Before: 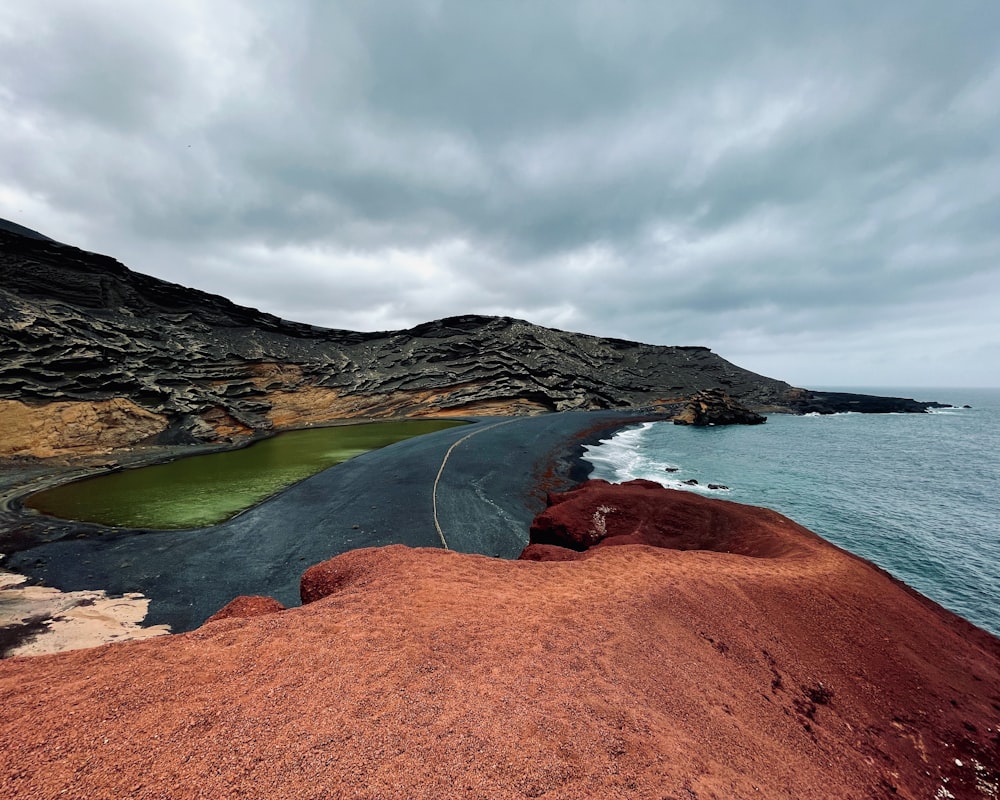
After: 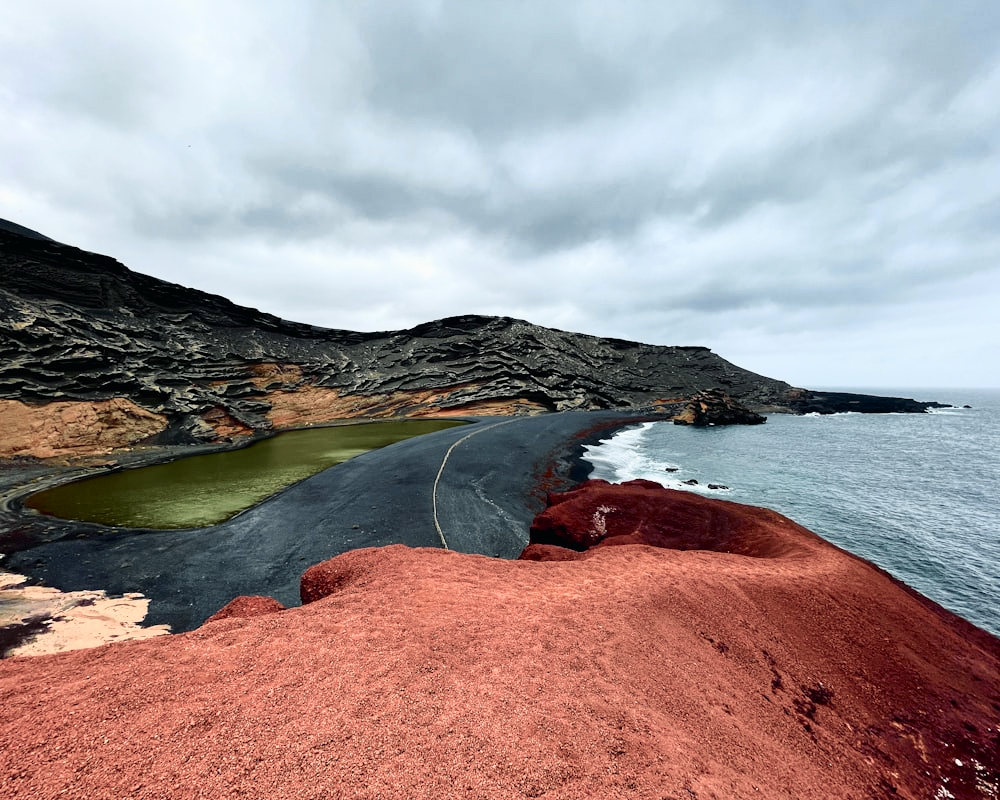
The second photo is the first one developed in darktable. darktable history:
tone curve: curves: ch0 [(0, 0) (0.105, 0.068) (0.195, 0.162) (0.283, 0.283) (0.384, 0.404) (0.485, 0.531) (0.638, 0.681) (0.795, 0.879) (1, 0.977)]; ch1 [(0, 0) (0.161, 0.092) (0.35, 0.33) (0.379, 0.401) (0.456, 0.469) (0.504, 0.5) (0.512, 0.514) (0.58, 0.597) (0.635, 0.646) (1, 1)]; ch2 [(0, 0) (0.371, 0.362) (0.437, 0.437) (0.5, 0.5) (0.53, 0.523) (0.56, 0.58) (0.622, 0.606) (1, 1)], color space Lab, independent channels, preserve colors none
exposure: exposure 0.217 EV, compensate highlight preservation false
